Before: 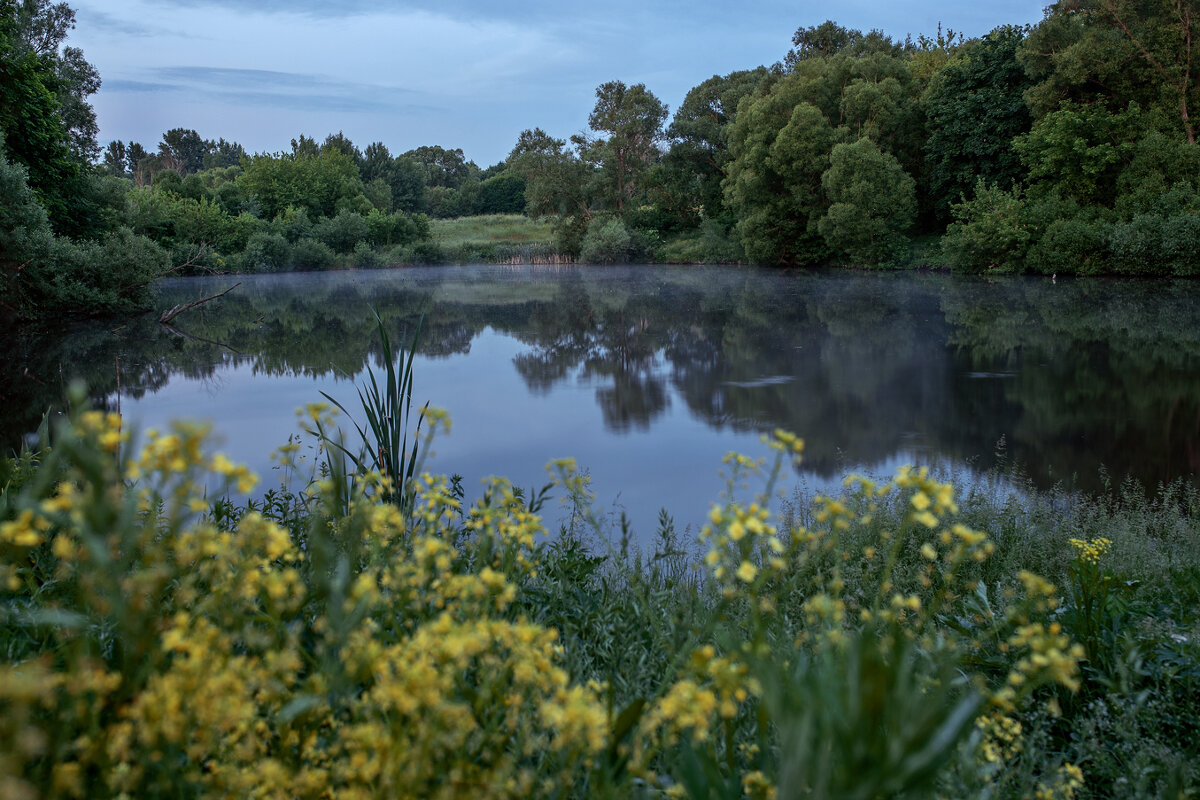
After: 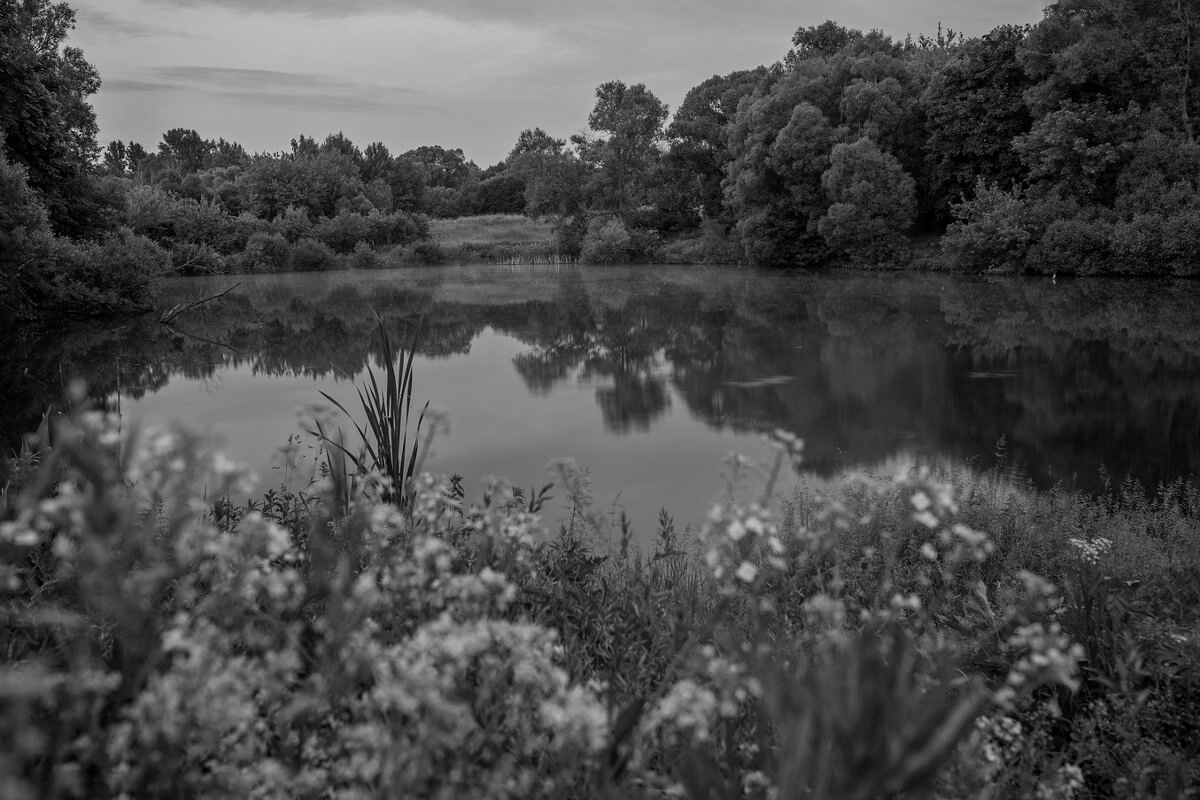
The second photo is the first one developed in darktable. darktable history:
vignetting: fall-off start 100%, brightness -0.282, width/height ratio 1.31
monochrome: a 73.58, b 64.21
